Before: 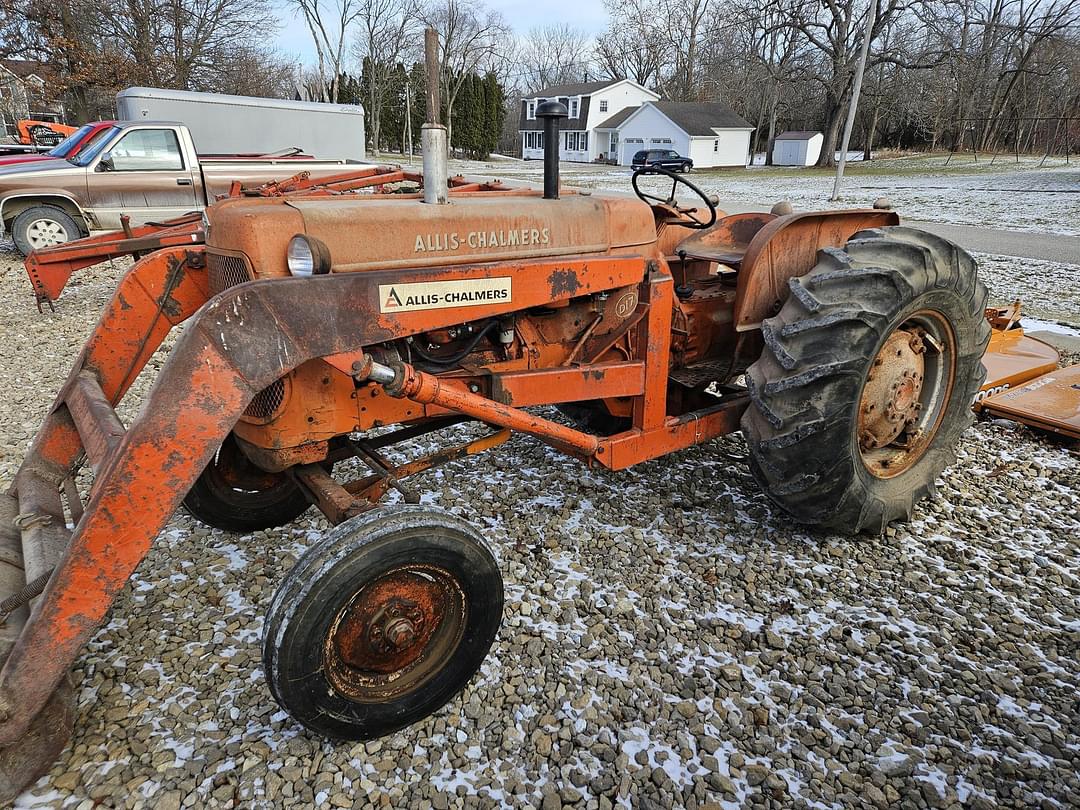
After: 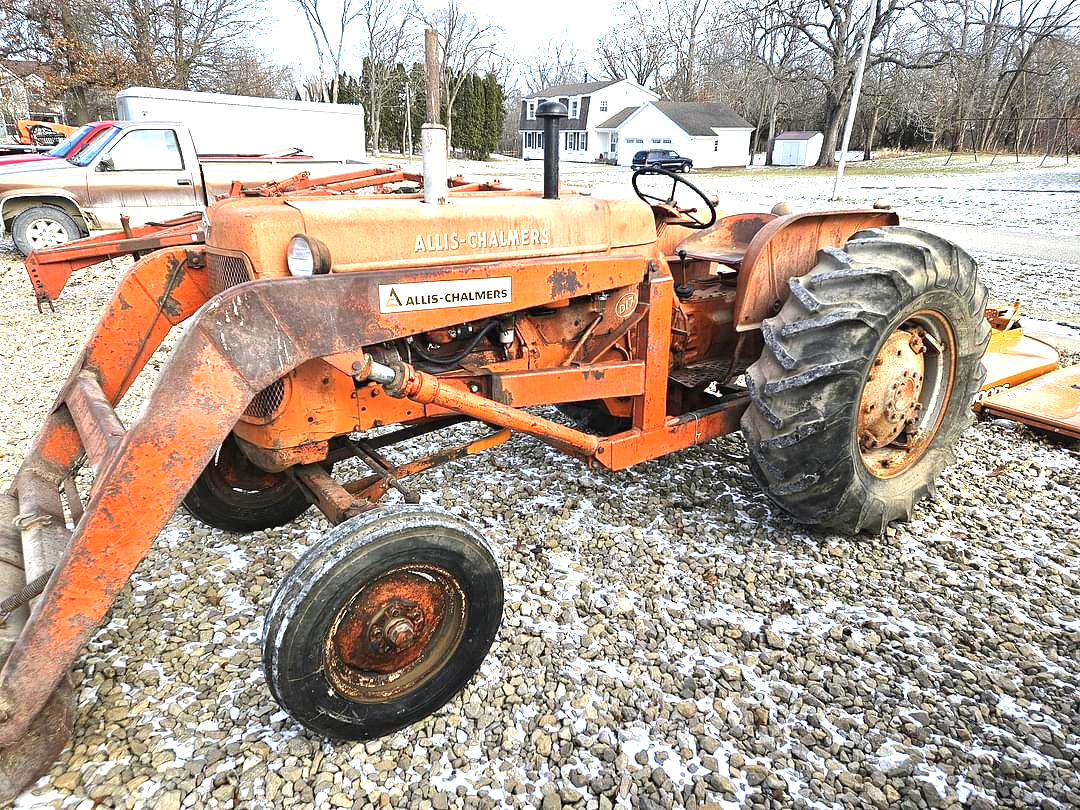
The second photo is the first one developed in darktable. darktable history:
exposure: black level correction 0, exposure 1.453 EV, compensate highlight preservation false
